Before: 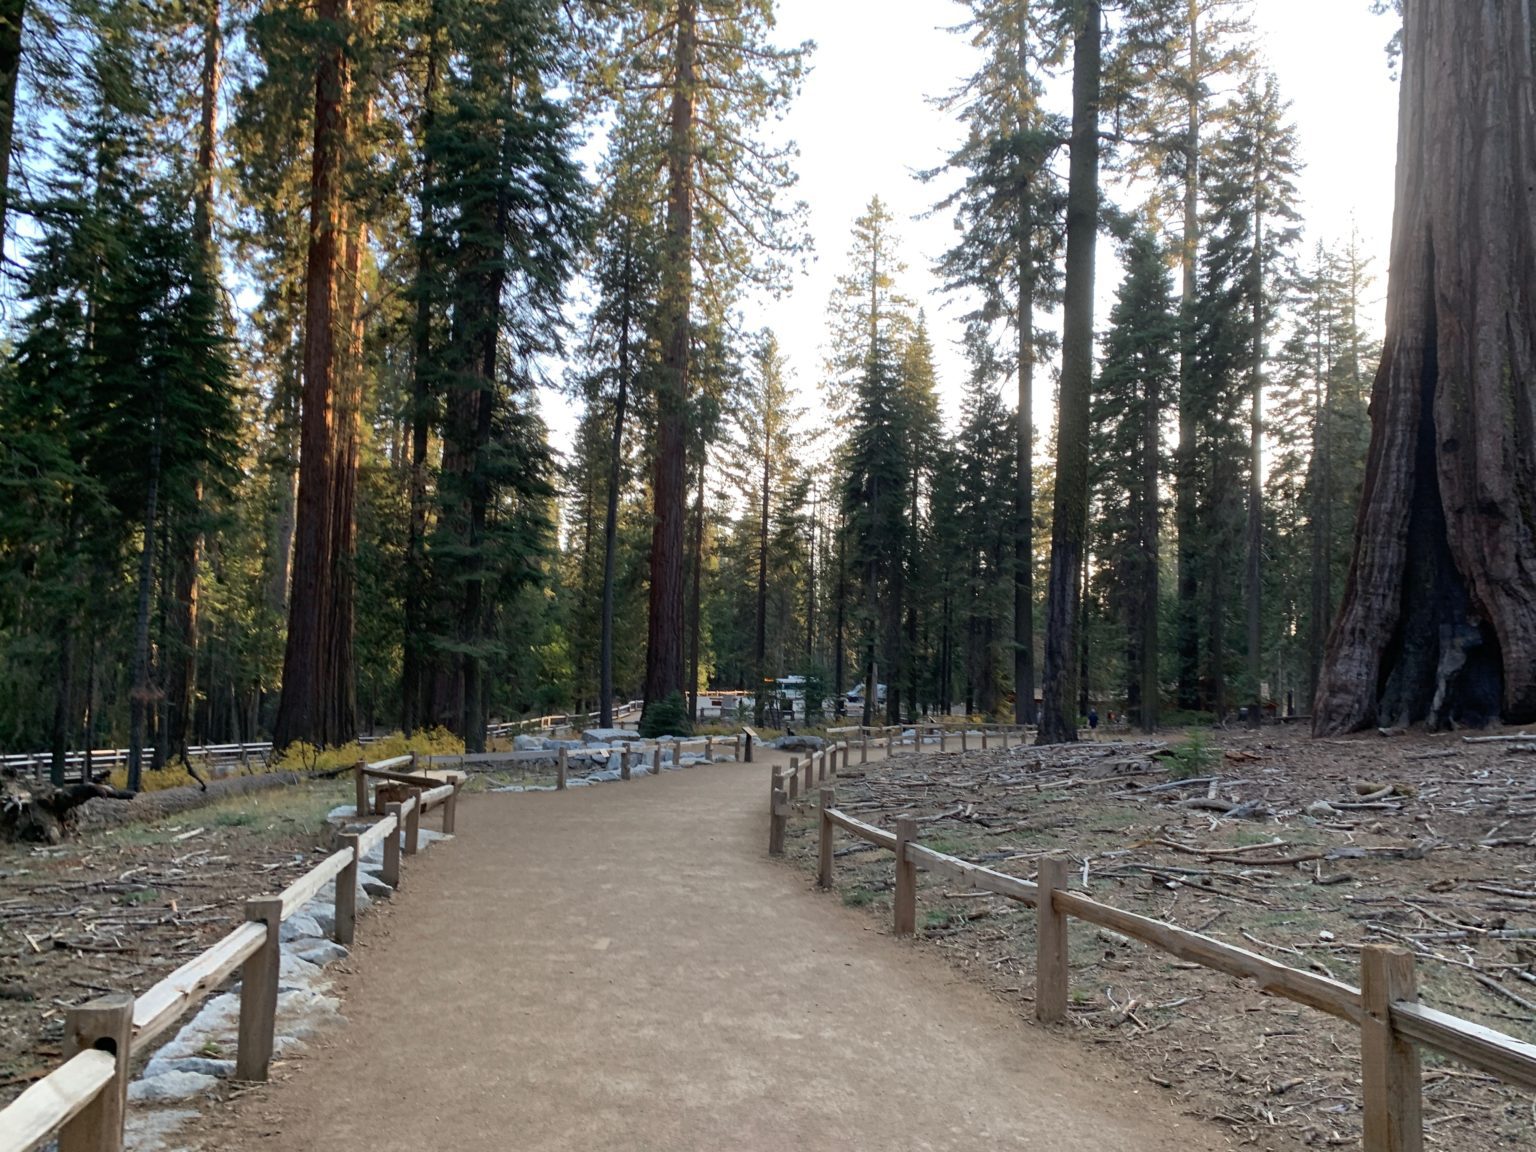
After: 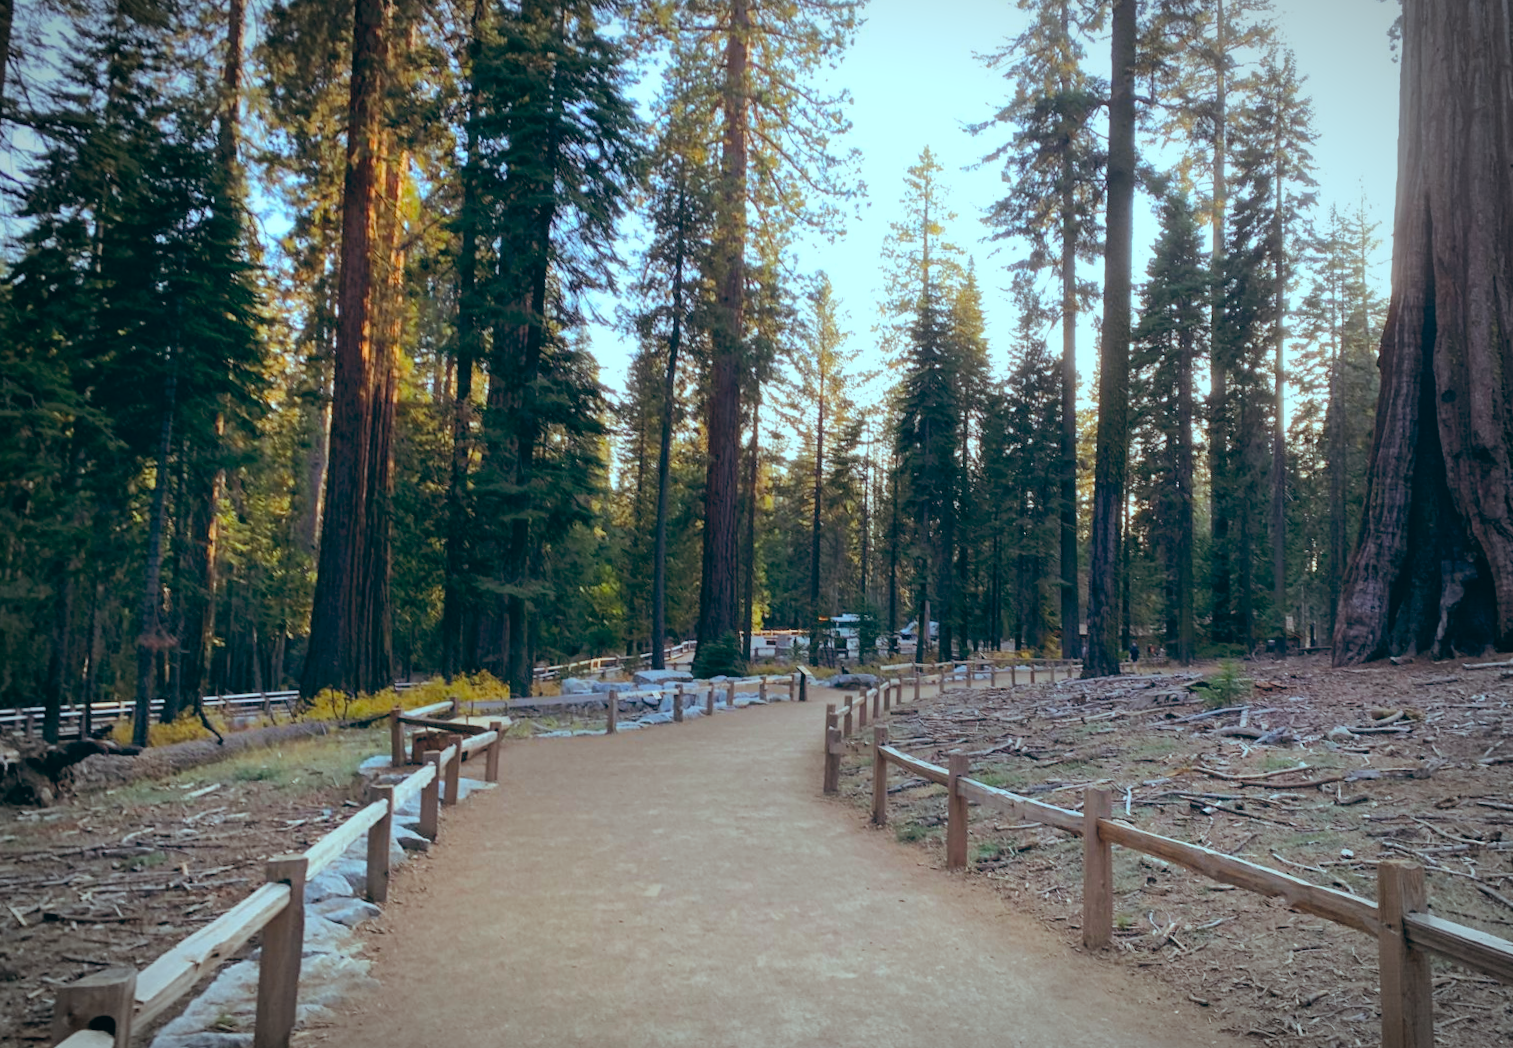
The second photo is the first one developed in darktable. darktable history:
color balance rgb: perceptual saturation grading › global saturation 25%, perceptual brilliance grading › mid-tones 10%, perceptual brilliance grading › shadows 15%, global vibrance 20%
color zones: mix -62.47%
vignetting: automatic ratio true
color balance: lift [1.003, 0.993, 1.001, 1.007], gamma [1.018, 1.072, 0.959, 0.928], gain [0.974, 0.873, 1.031, 1.127]
rotate and perspective: rotation -0.013°, lens shift (vertical) -0.027, lens shift (horizontal) 0.178, crop left 0.016, crop right 0.989, crop top 0.082, crop bottom 0.918
